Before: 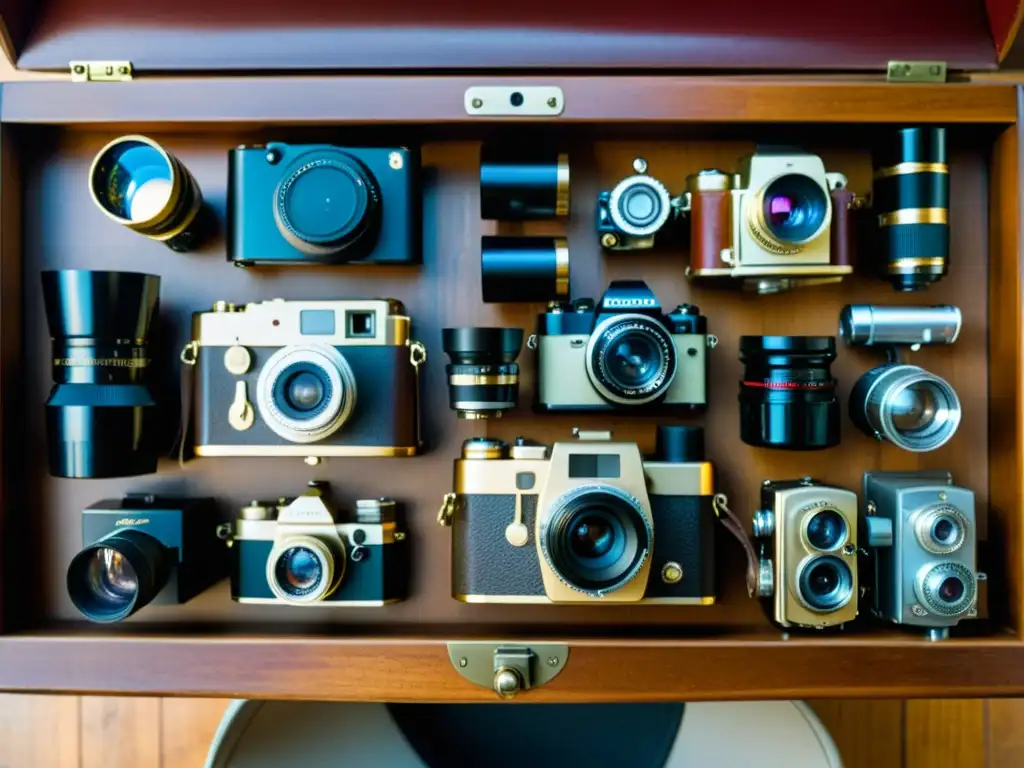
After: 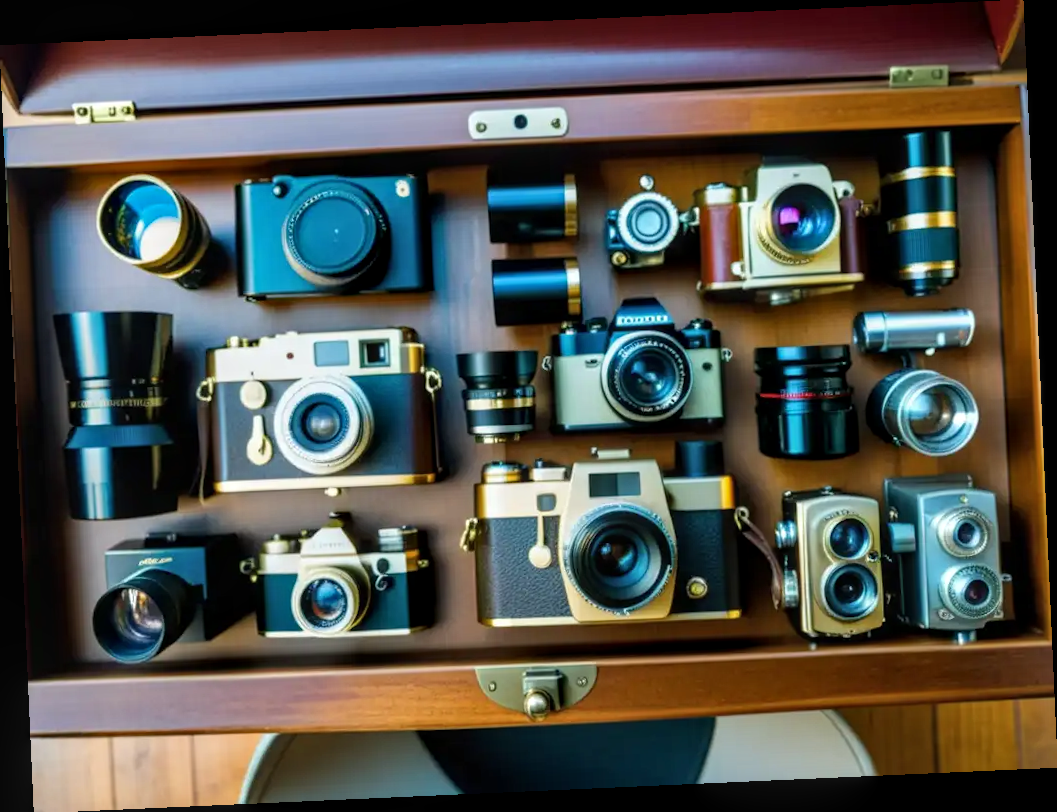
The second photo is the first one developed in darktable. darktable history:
local contrast: on, module defaults
rotate and perspective: rotation -2.56°, automatic cropping off
